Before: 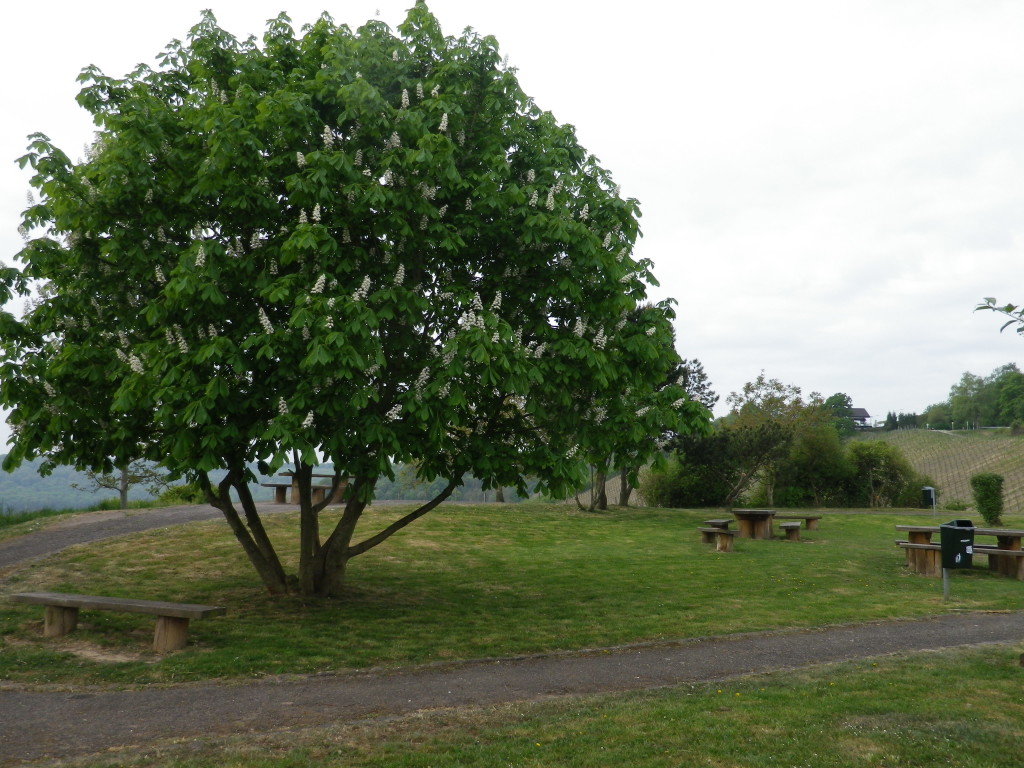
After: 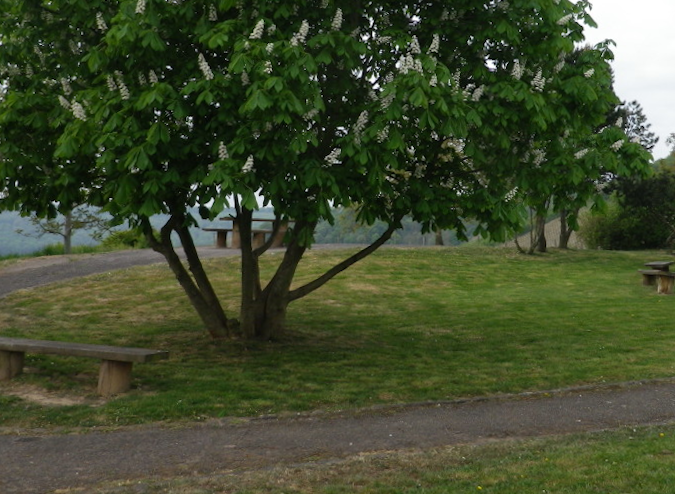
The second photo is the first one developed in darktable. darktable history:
crop and rotate: angle -0.82°, left 3.85%, top 31.828%, right 27.992%
rotate and perspective: rotation -1.32°, lens shift (horizontal) -0.031, crop left 0.015, crop right 0.985, crop top 0.047, crop bottom 0.982
